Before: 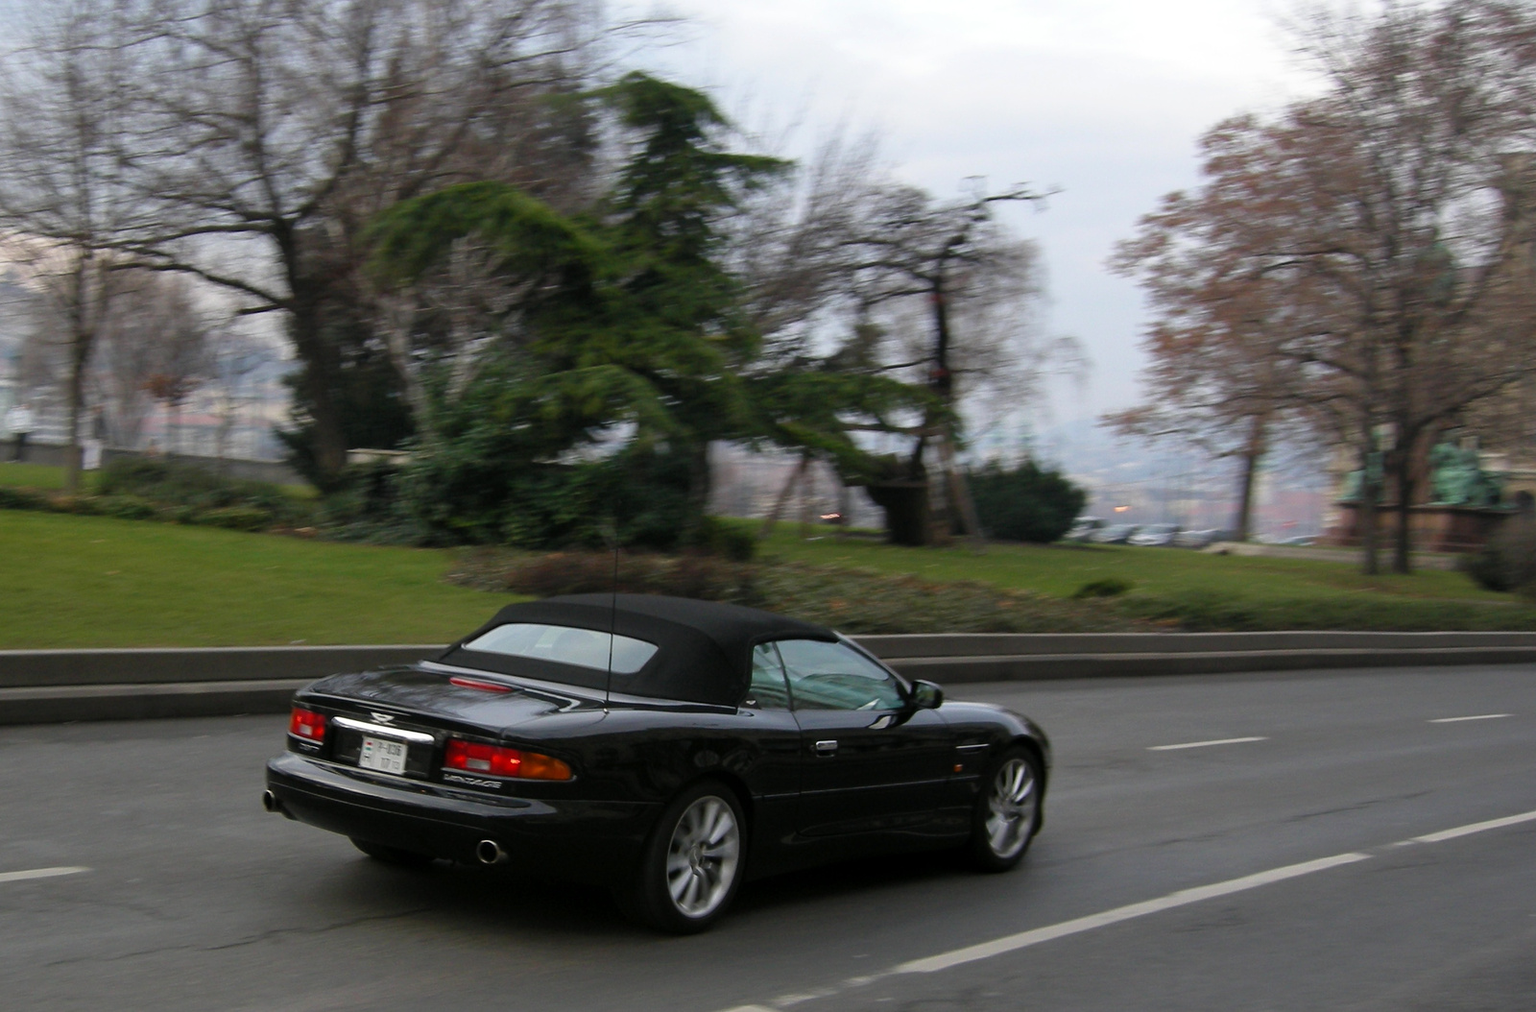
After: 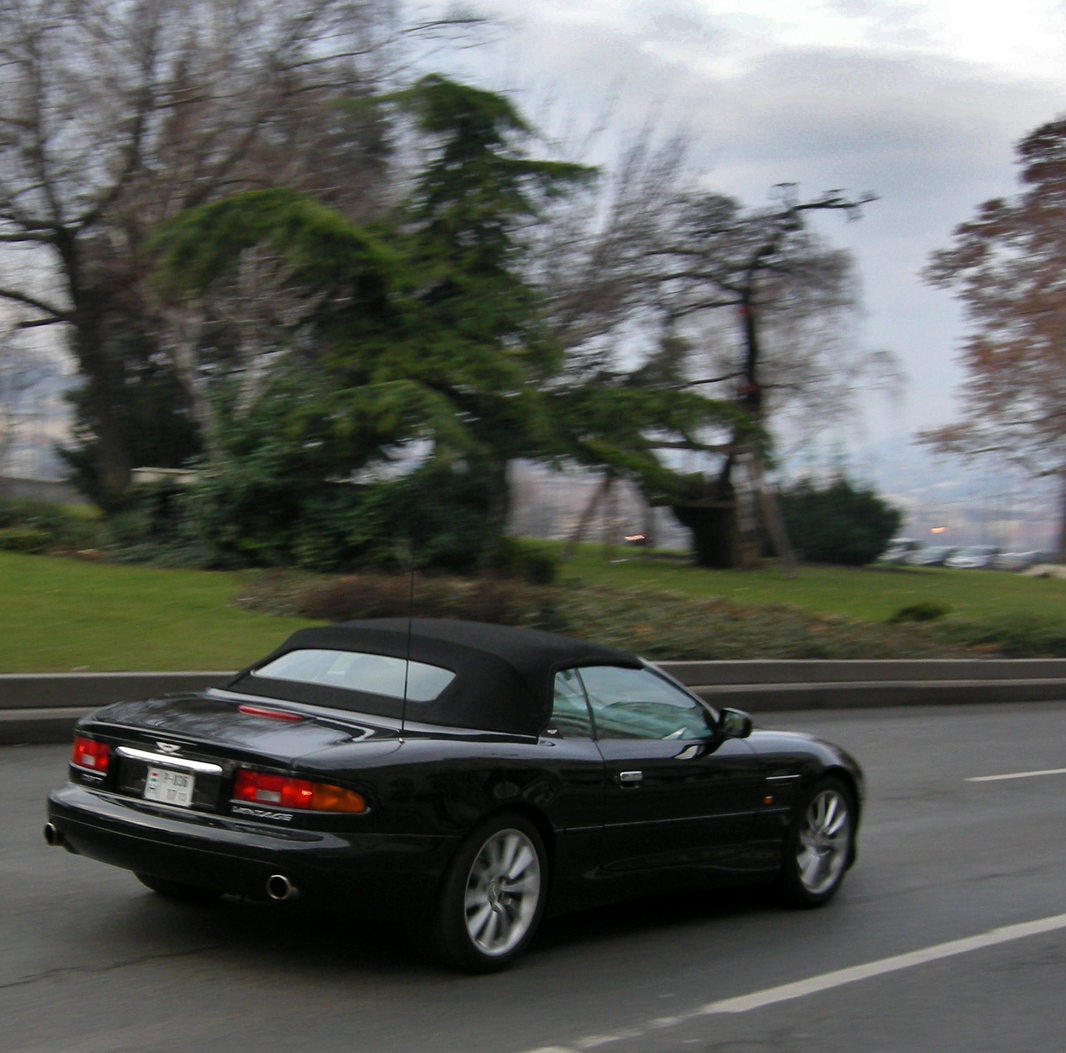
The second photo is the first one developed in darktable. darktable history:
crop and rotate: left 14.404%, right 18.959%
shadows and highlights: shadows 21.04, highlights -82.46, soften with gaussian
